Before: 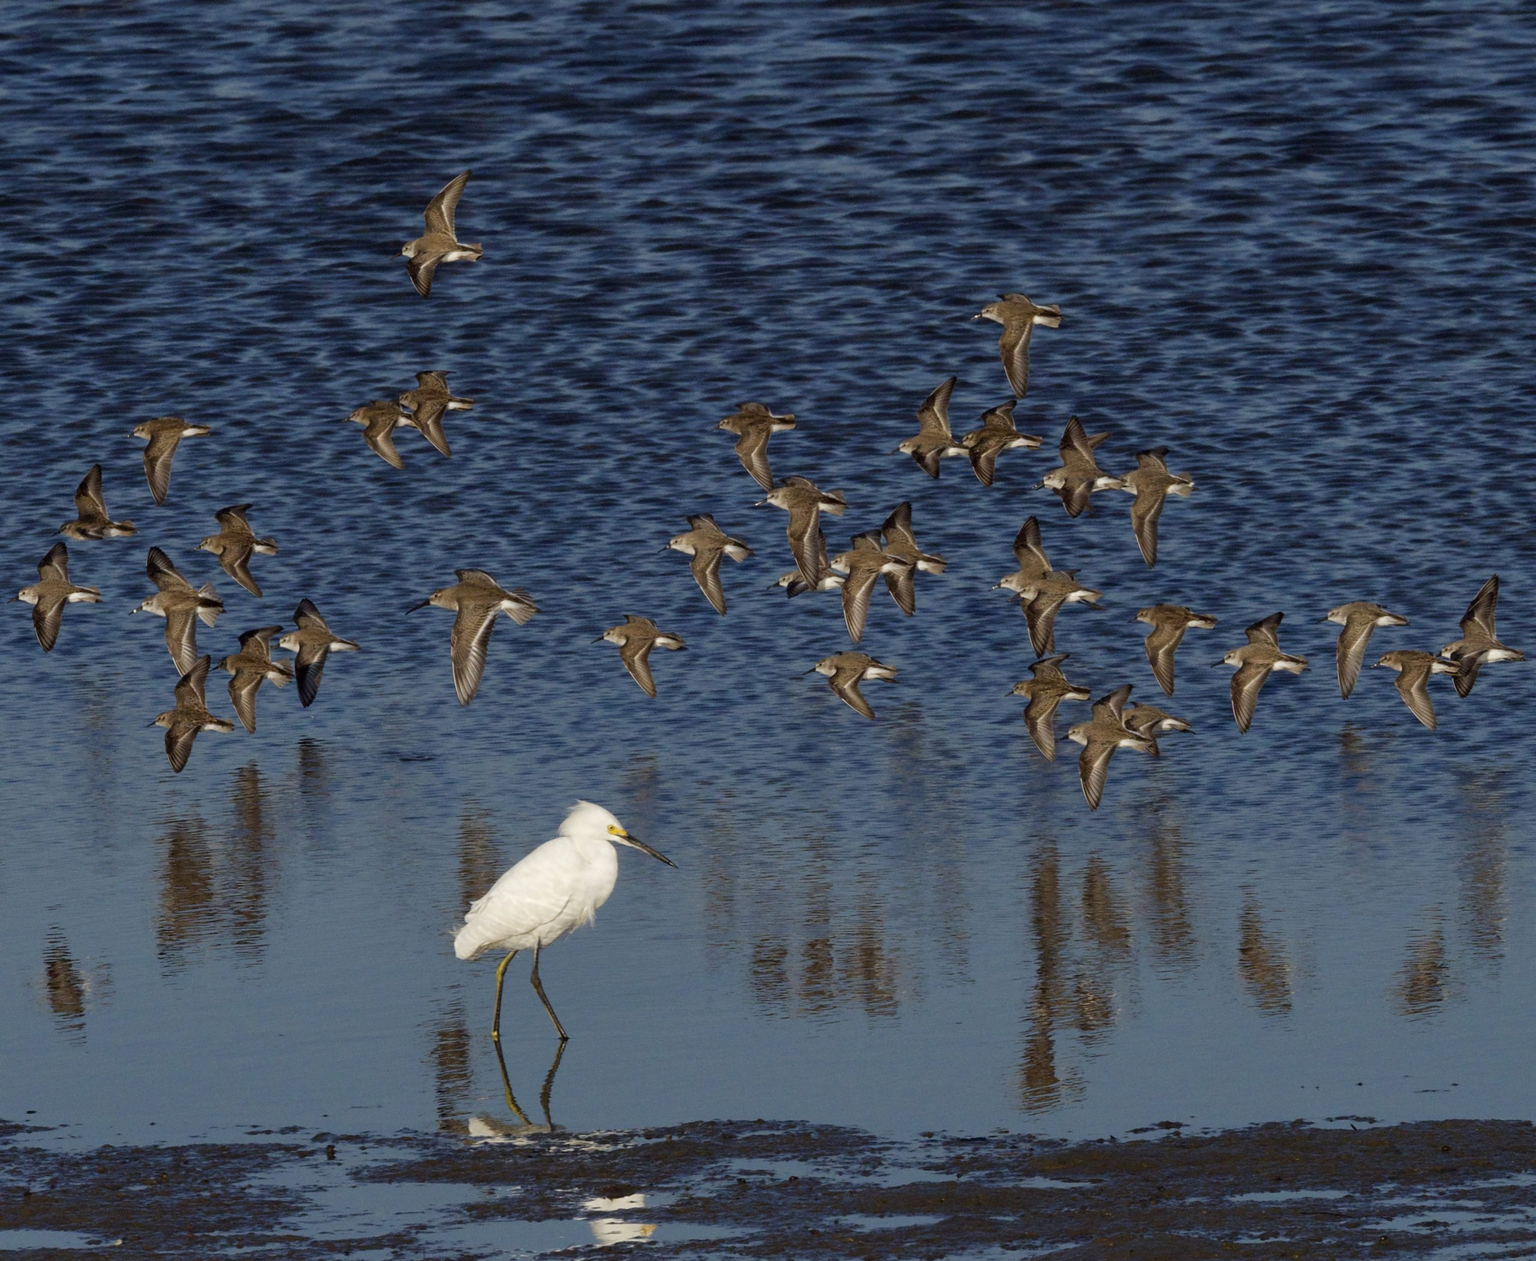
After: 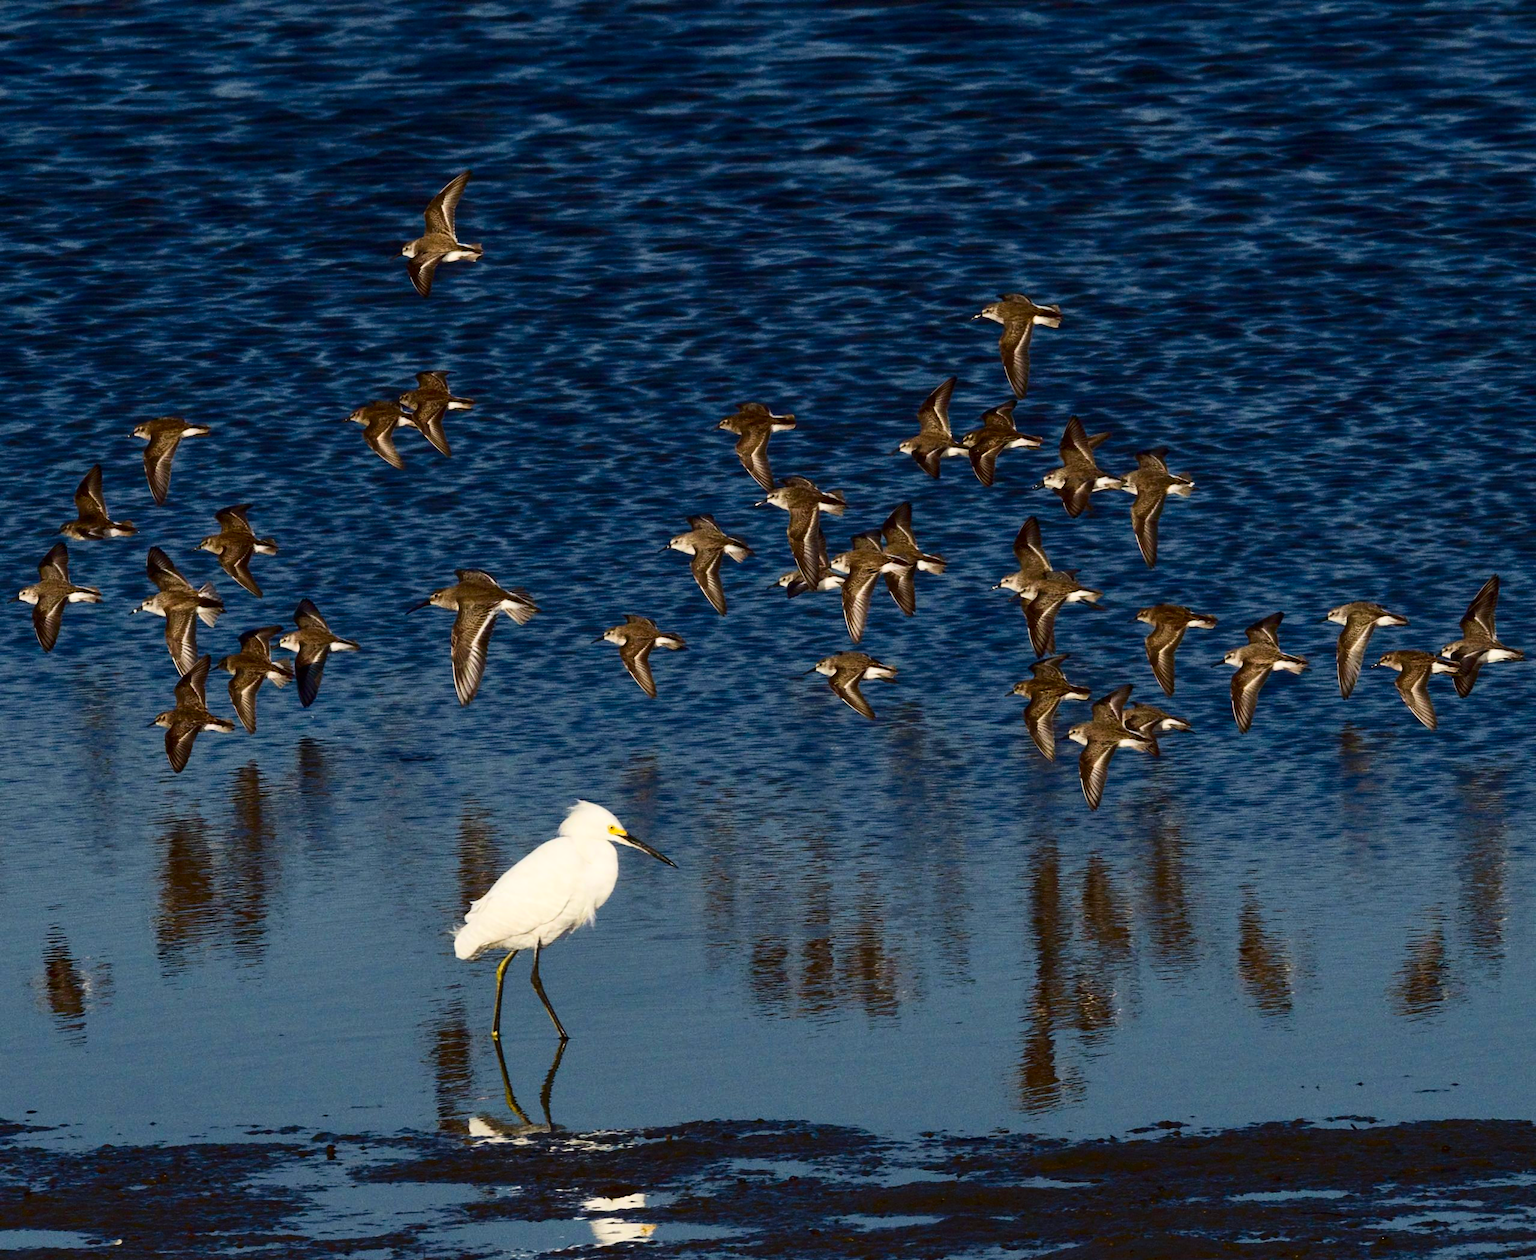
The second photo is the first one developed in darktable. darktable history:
contrast brightness saturation: contrast 0.409, brightness 0.047, saturation 0.261
